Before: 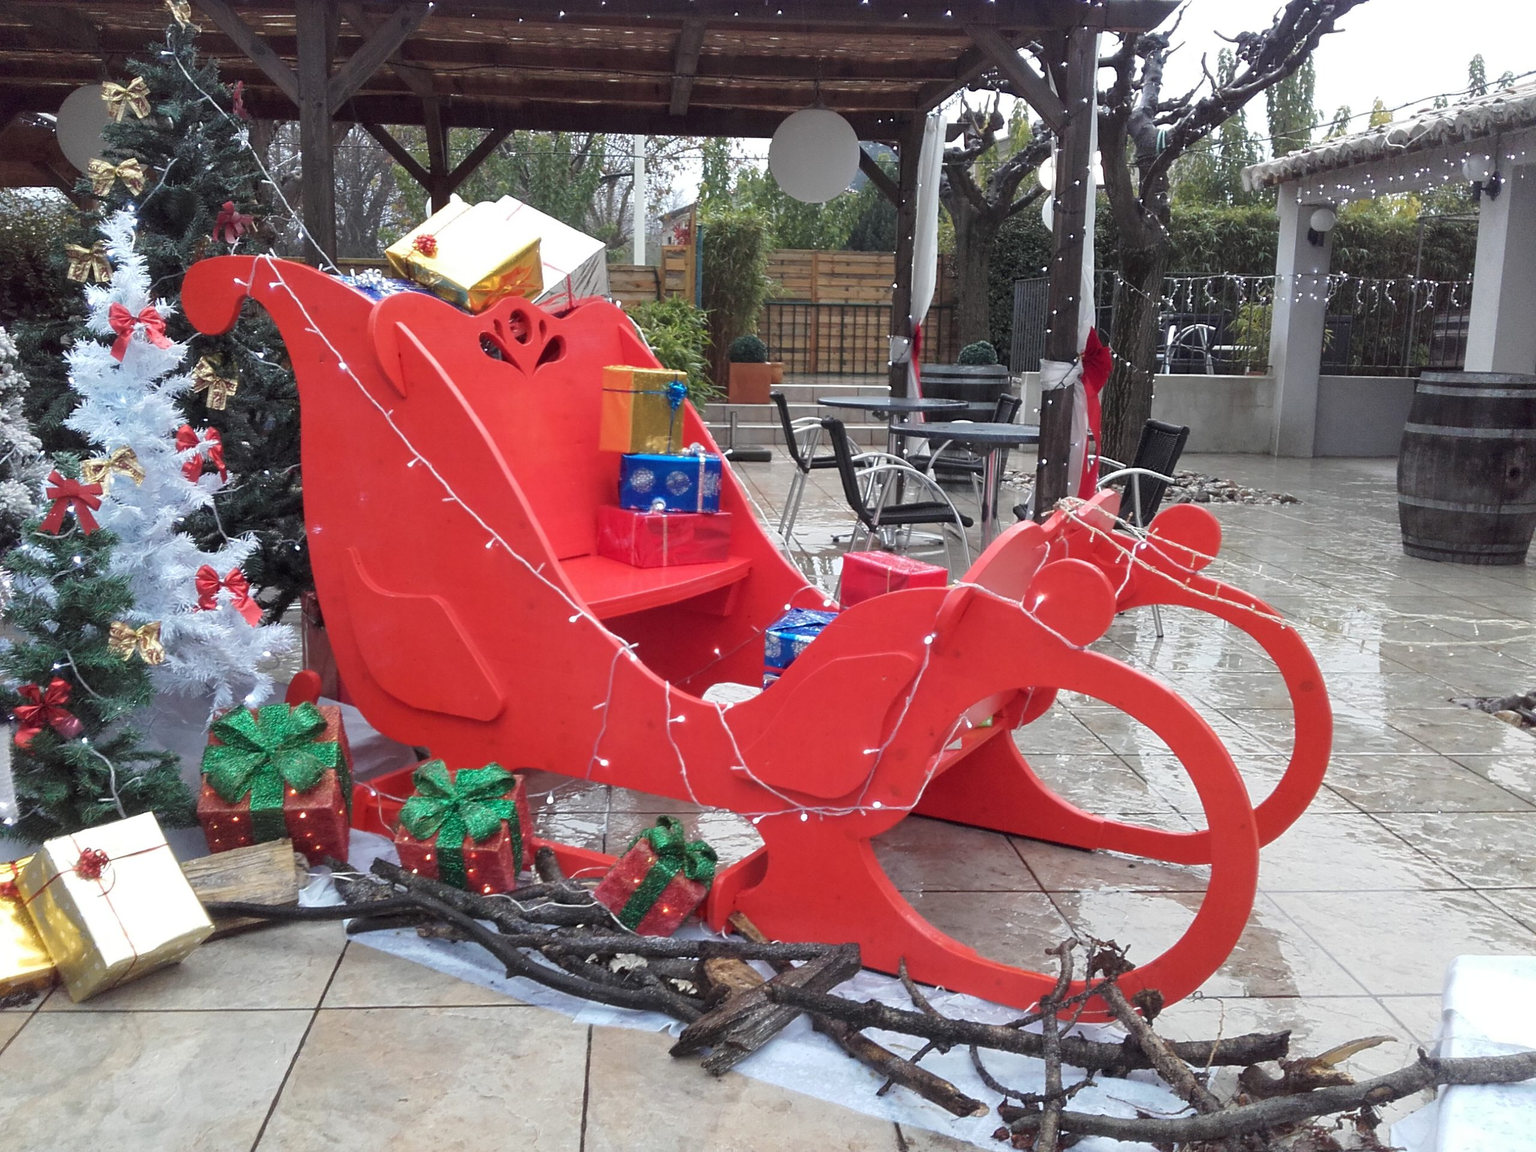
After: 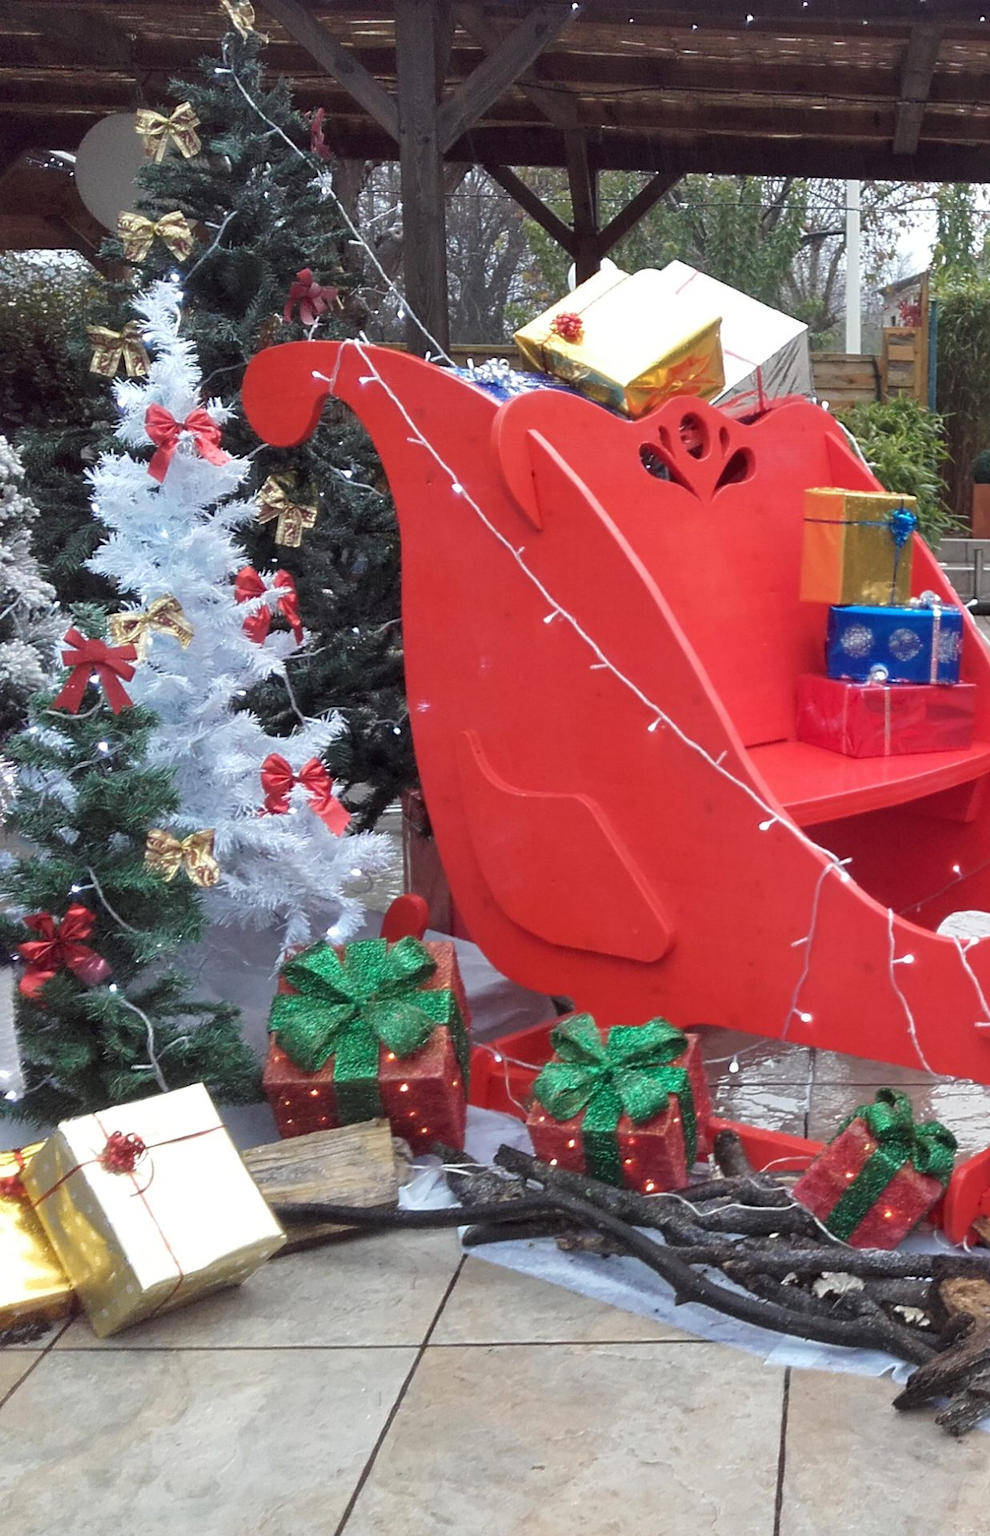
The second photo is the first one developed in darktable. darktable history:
crop and rotate: left 0.034%, top 0%, right 51.602%
